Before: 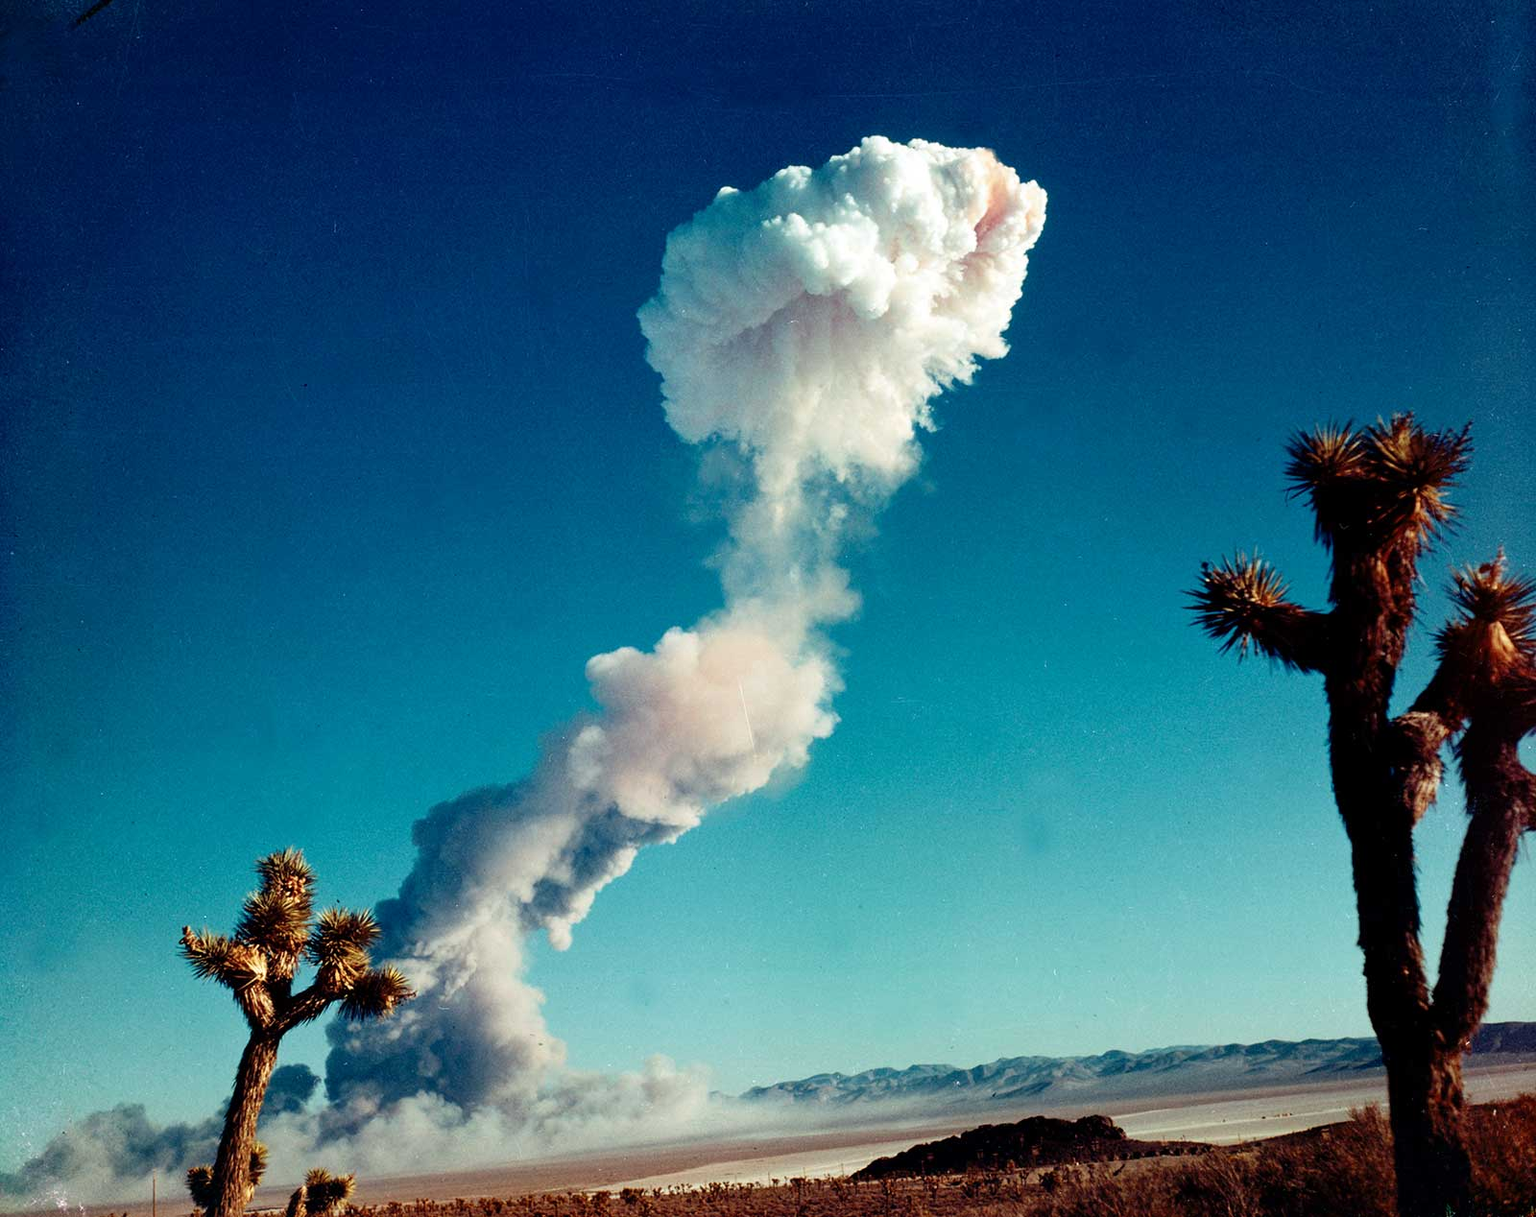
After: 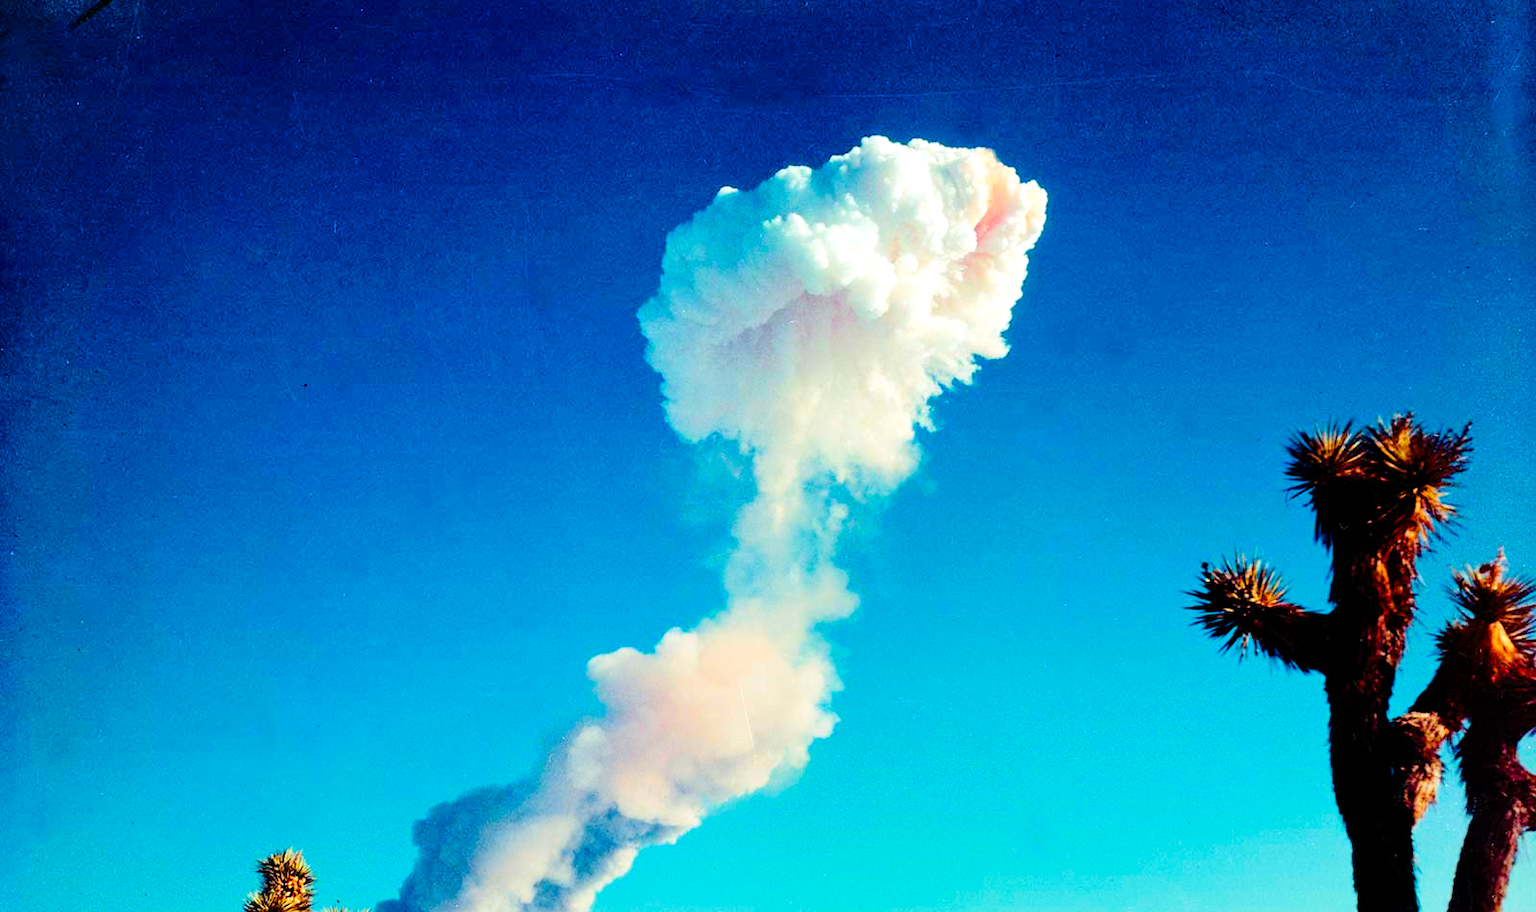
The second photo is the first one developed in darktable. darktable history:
crop: bottom 24.987%
color balance rgb: perceptual saturation grading › global saturation 35.927%, perceptual saturation grading › shadows 36.02%
tone equalizer: -7 EV 0.14 EV, -6 EV 0.63 EV, -5 EV 1.18 EV, -4 EV 1.3 EV, -3 EV 1.14 EV, -2 EV 0.6 EV, -1 EV 0.155 EV, edges refinement/feathering 500, mask exposure compensation -1.57 EV, preserve details no
